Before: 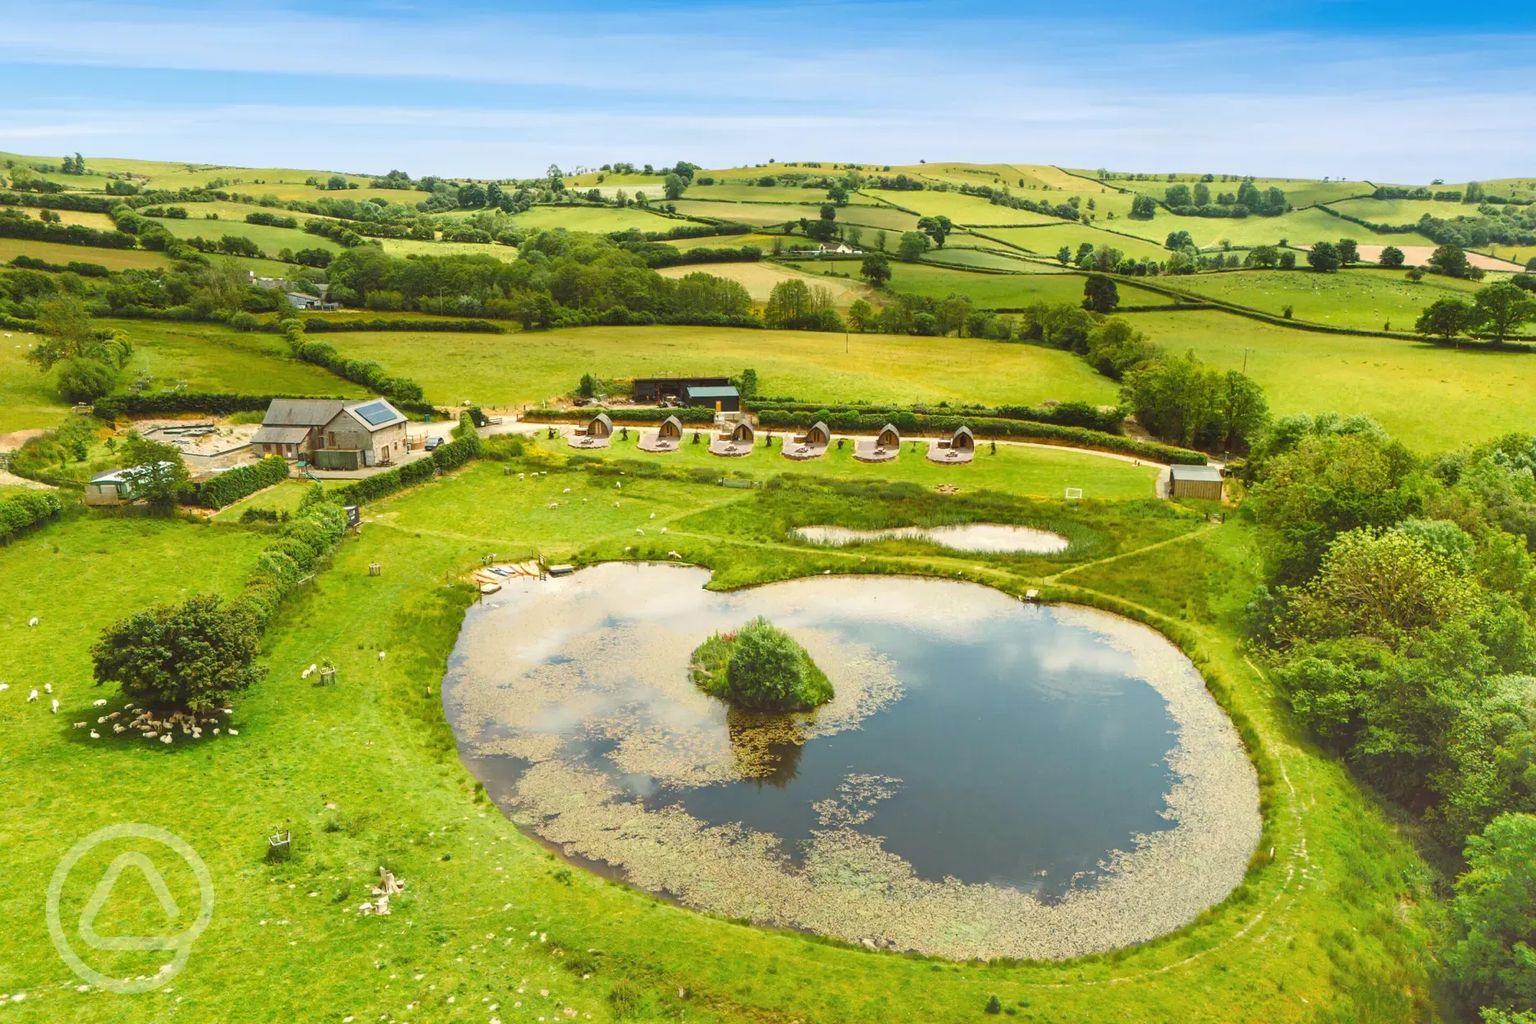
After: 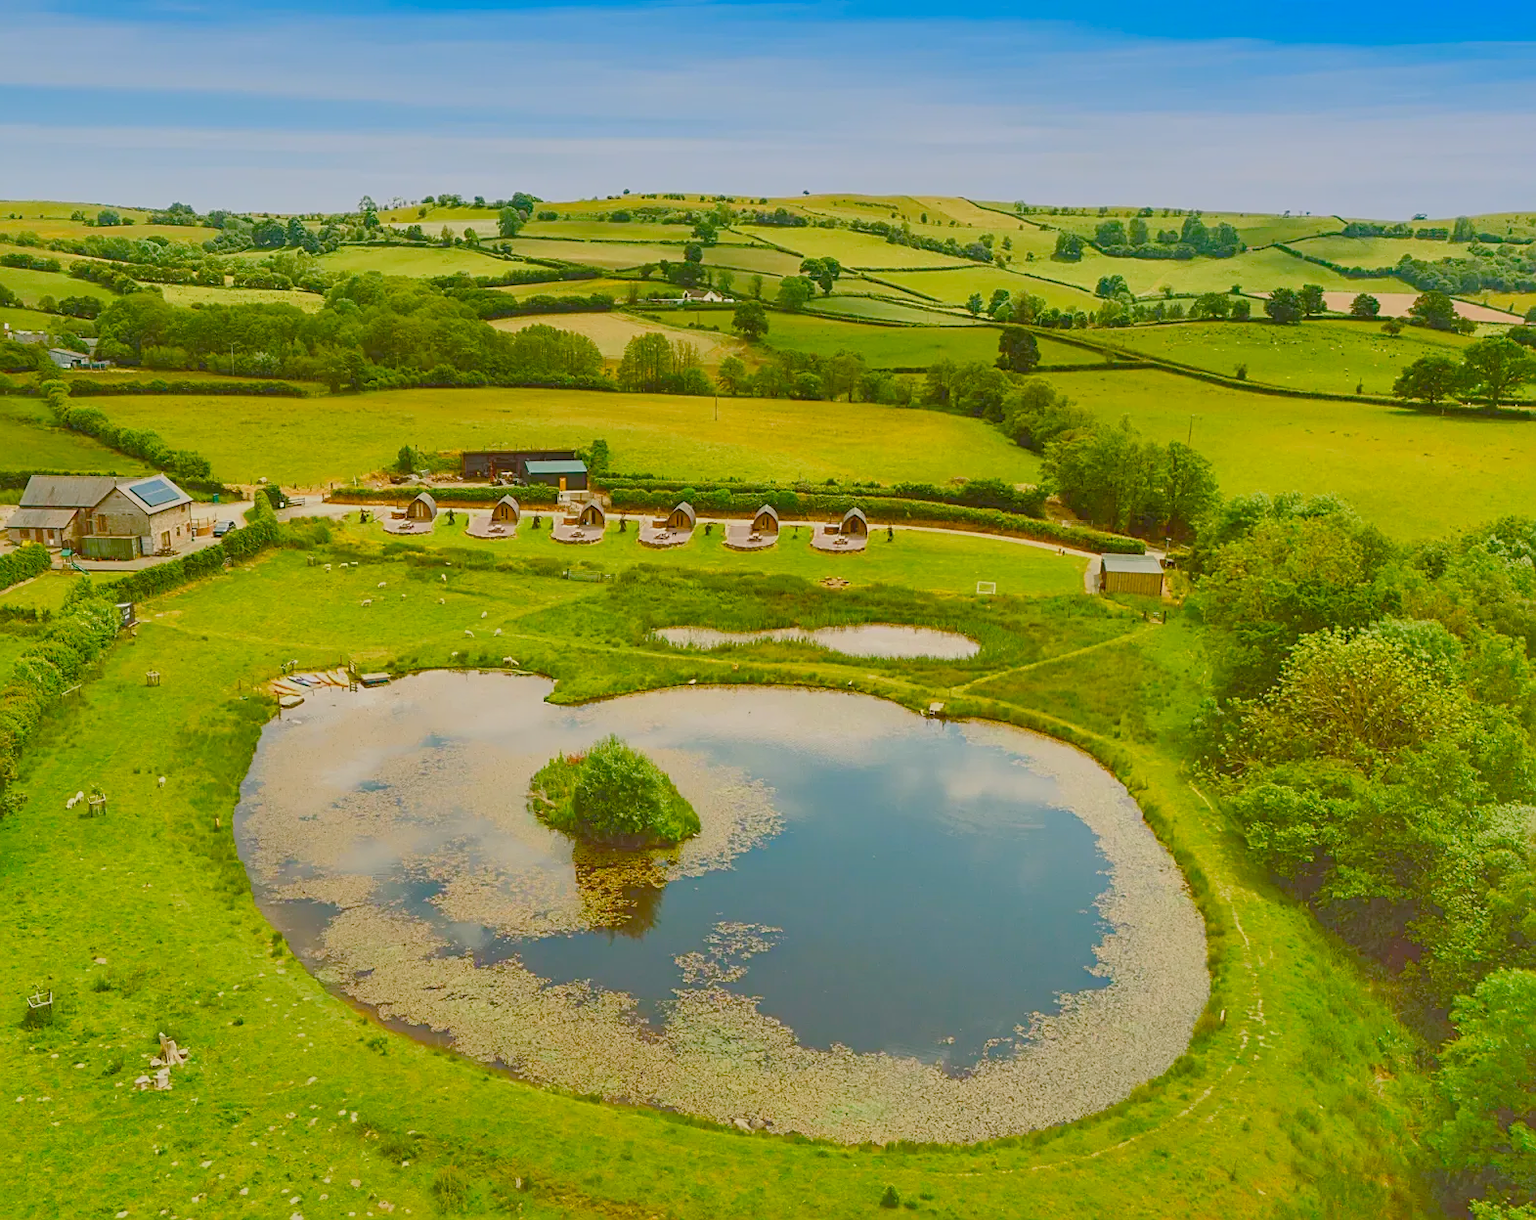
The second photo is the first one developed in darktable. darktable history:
crop: left 16.073%
shadows and highlights: soften with gaussian
color balance rgb: highlights gain › chroma 1.05%, highlights gain › hue 54.24°, linear chroma grading › global chroma 15.348%, perceptual saturation grading › global saturation 19.769%, perceptual saturation grading › highlights -25.582%, perceptual saturation grading › shadows 49.312%, contrast -29.523%
sharpen: on, module defaults
